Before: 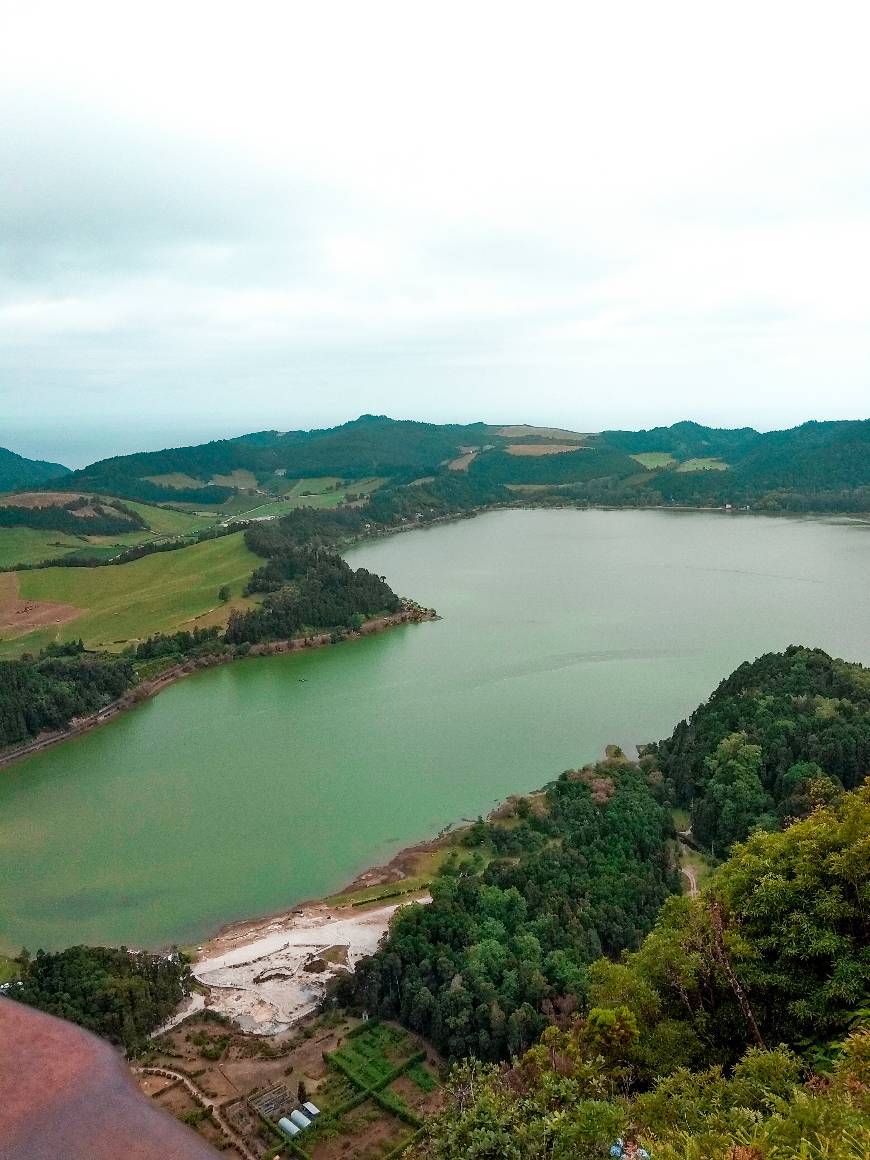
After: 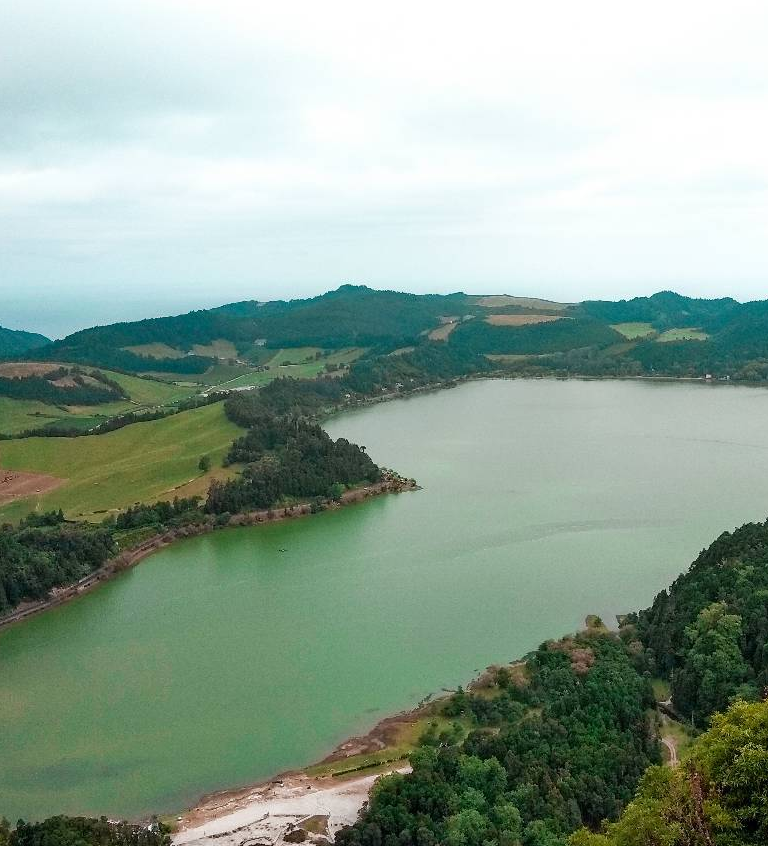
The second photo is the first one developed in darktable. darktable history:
crop and rotate: left 2.4%, top 11.247%, right 9.26%, bottom 15.793%
